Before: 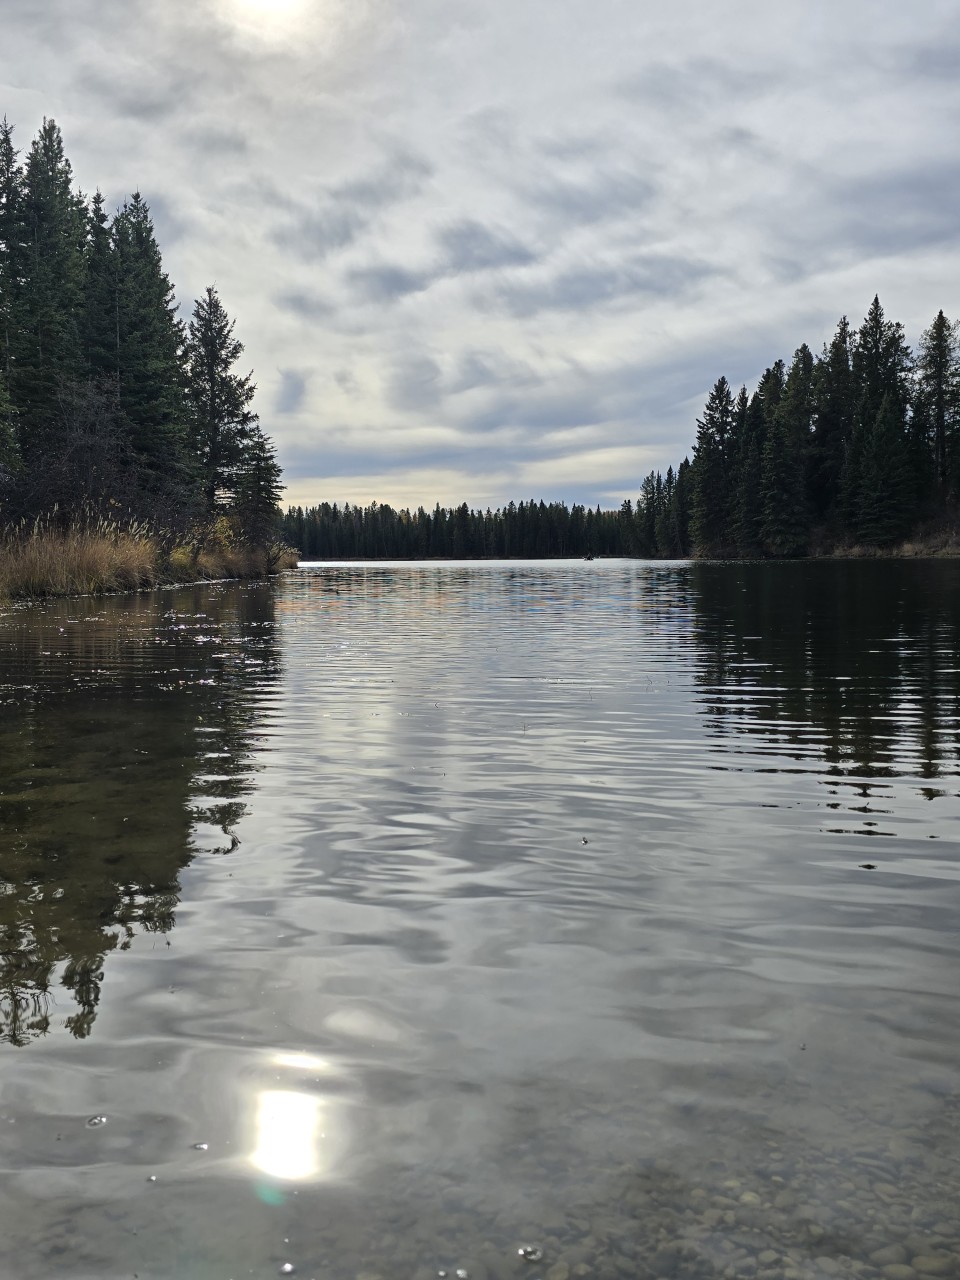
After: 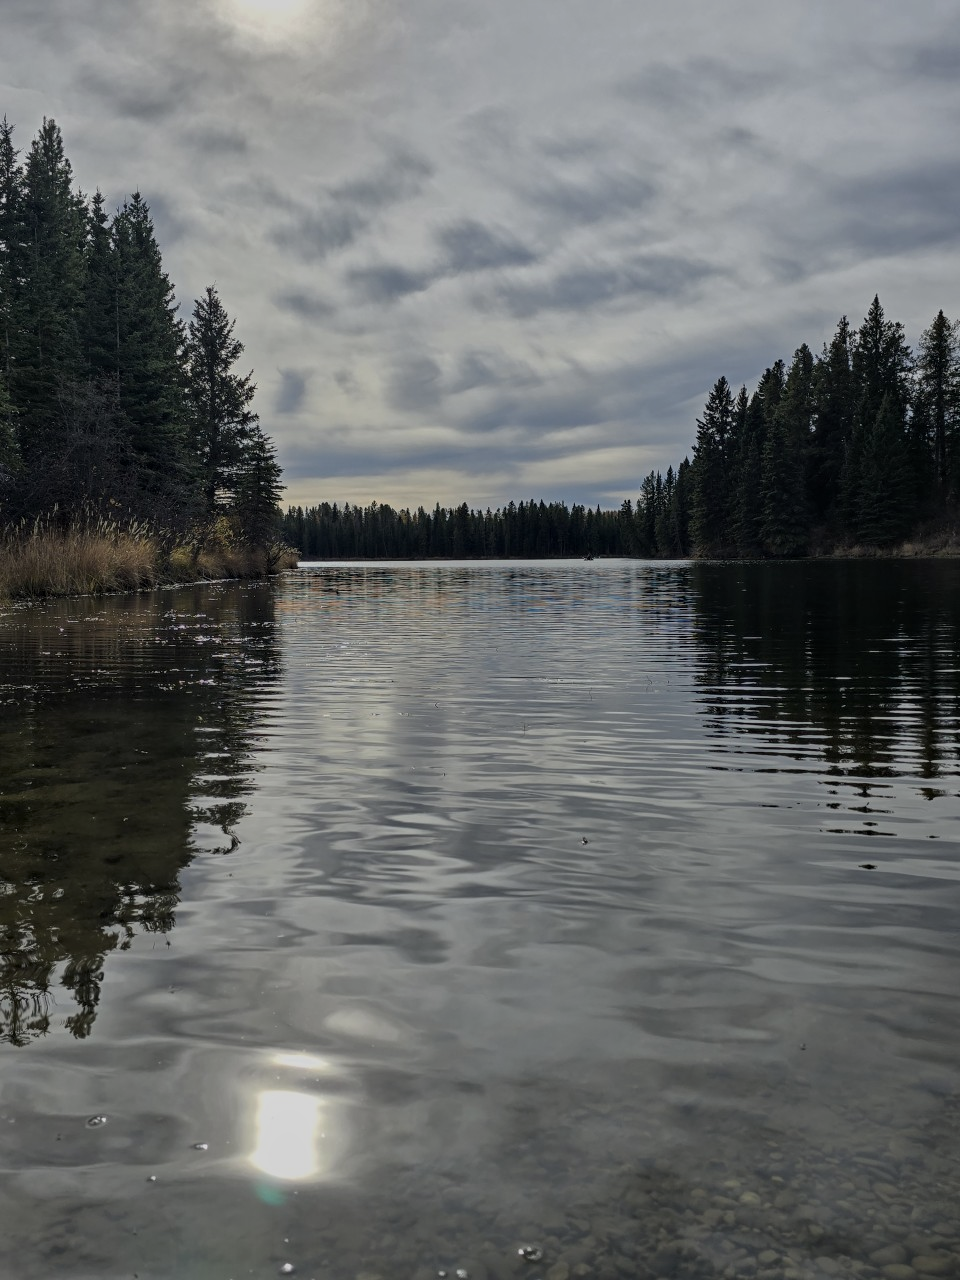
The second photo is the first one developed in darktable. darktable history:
exposure: black level correction 0, exposure -0.766 EV, compensate highlight preservation false
local contrast: on, module defaults
